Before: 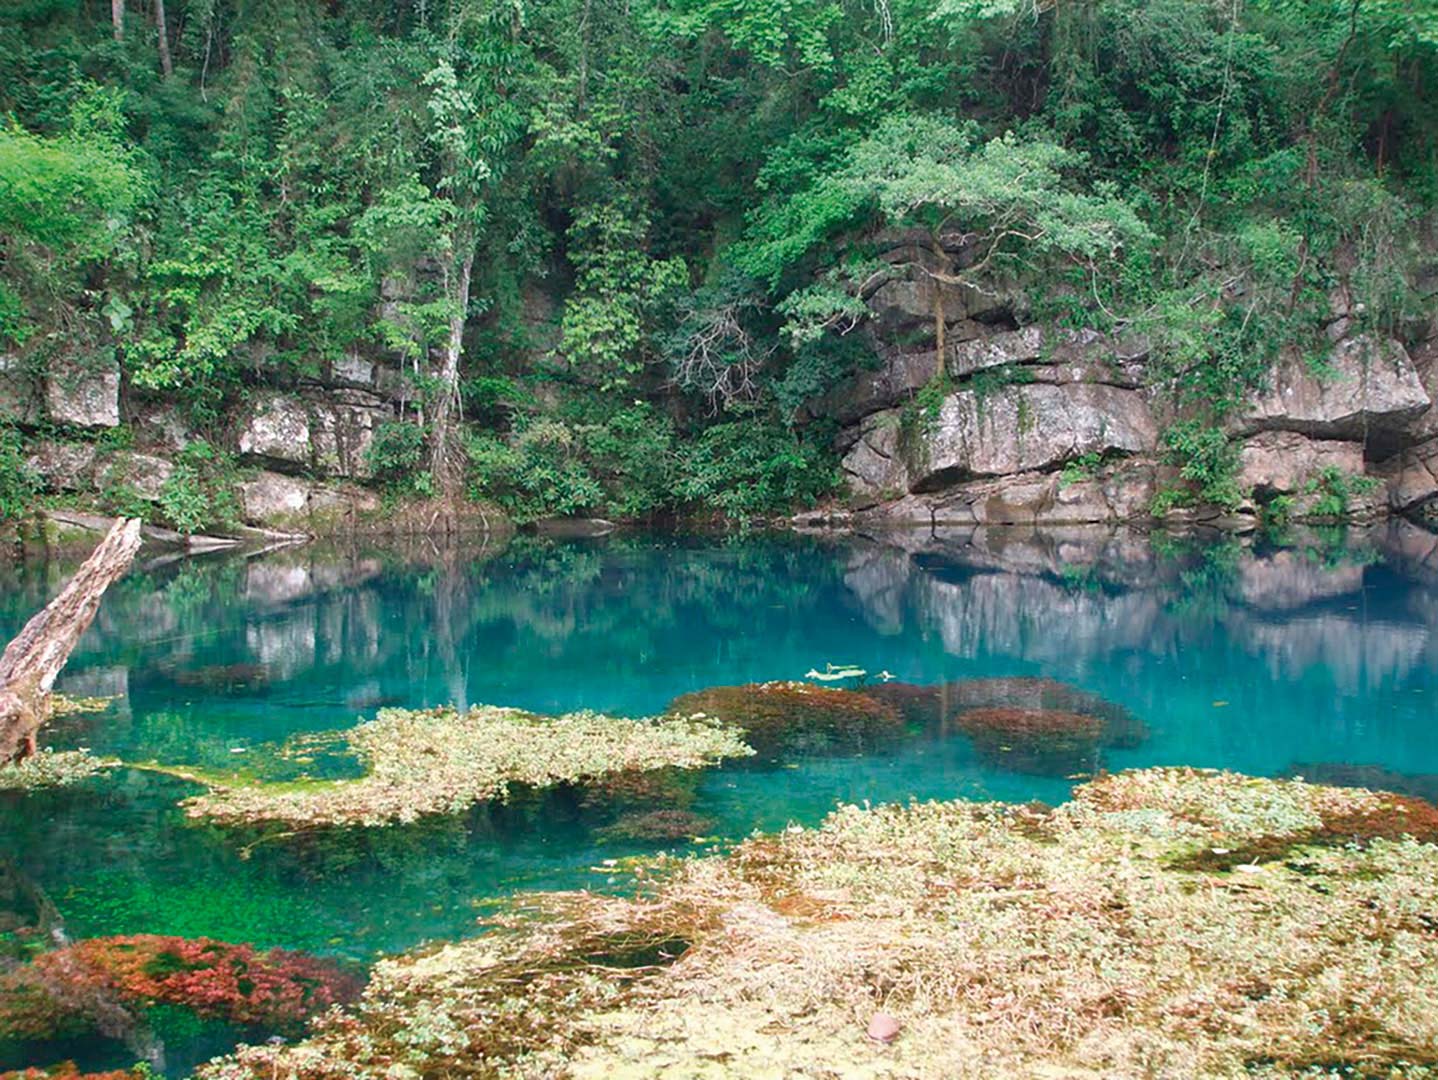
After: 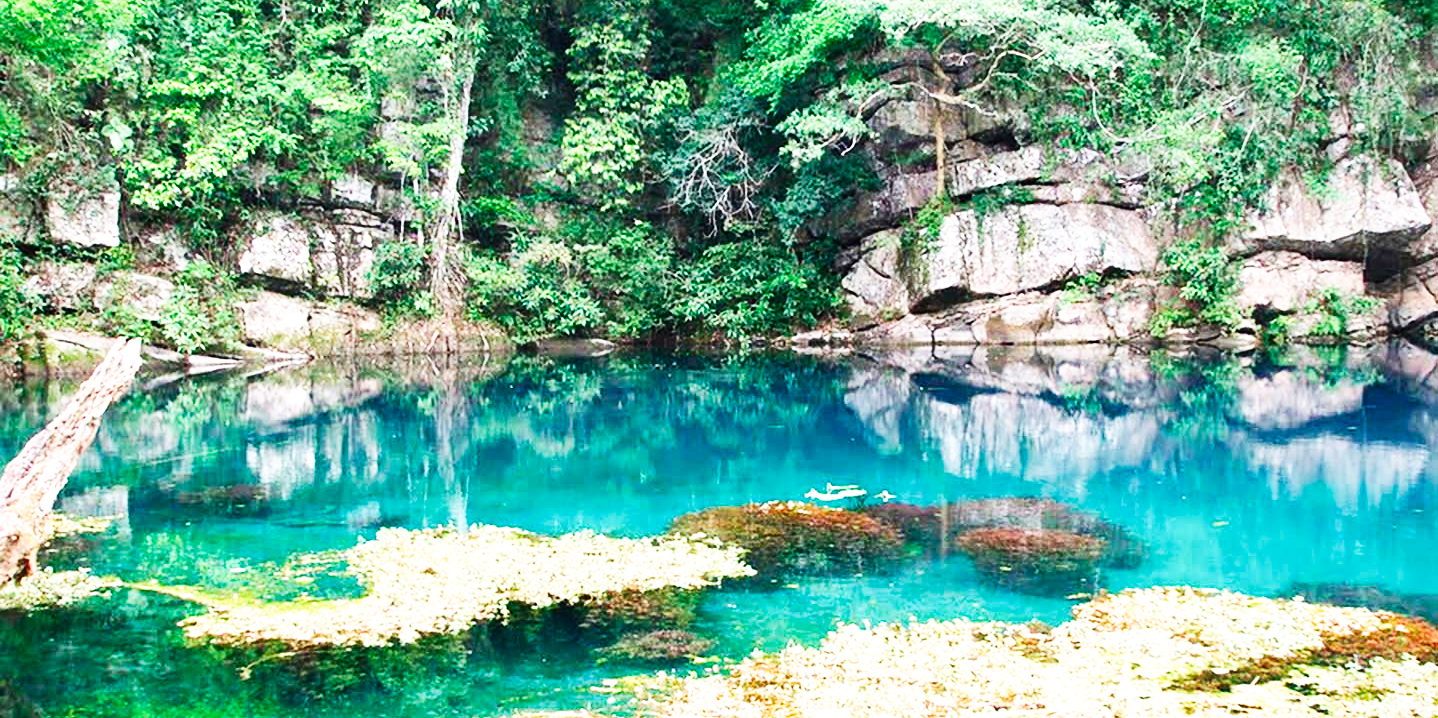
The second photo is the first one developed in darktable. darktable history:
crop: top 16.727%, bottom 16.727%
tone equalizer: -8 EV -0.417 EV, -7 EV -0.389 EV, -6 EV -0.333 EV, -5 EV -0.222 EV, -3 EV 0.222 EV, -2 EV 0.333 EV, -1 EV 0.389 EV, +0 EV 0.417 EV, edges refinement/feathering 500, mask exposure compensation -1.57 EV, preserve details no
base curve: curves: ch0 [(0, 0) (0.007, 0.004) (0.027, 0.03) (0.046, 0.07) (0.207, 0.54) (0.442, 0.872) (0.673, 0.972) (1, 1)], preserve colors none
